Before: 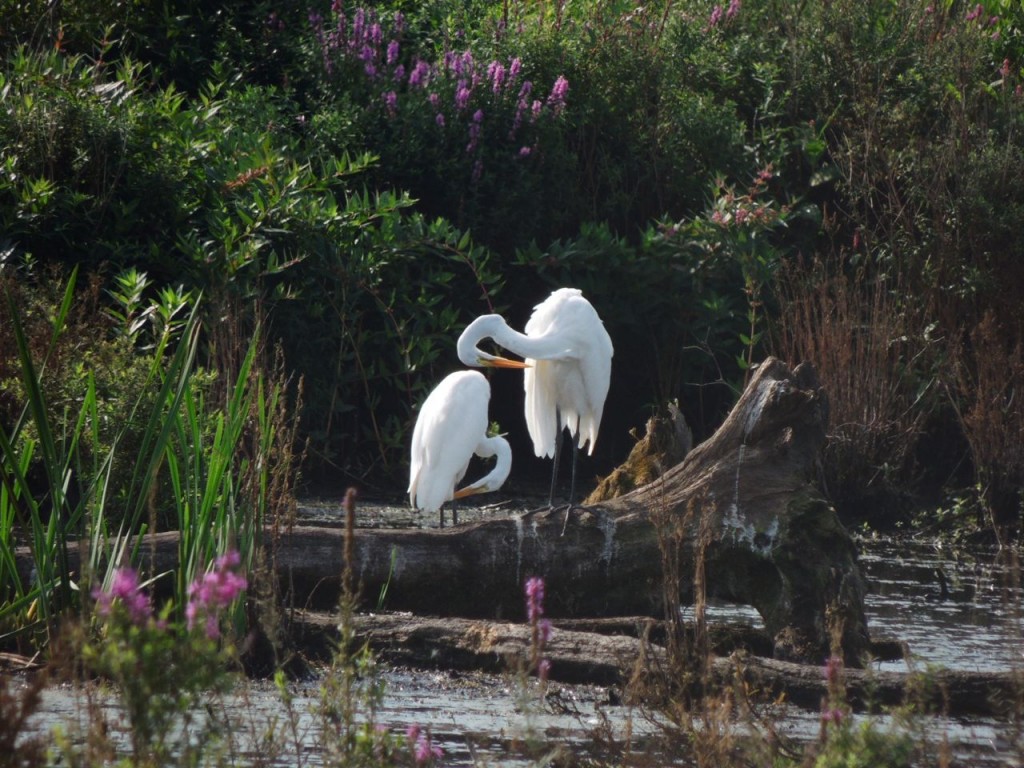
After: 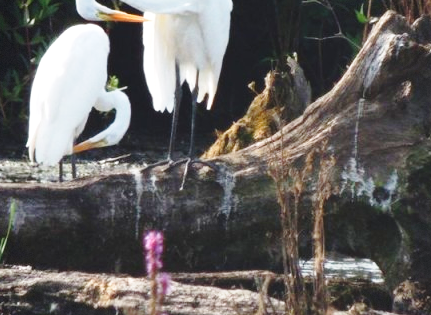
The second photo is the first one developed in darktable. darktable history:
base curve: curves: ch0 [(0, 0) (0.028, 0.03) (0.121, 0.232) (0.46, 0.748) (0.859, 0.968) (1, 1)], preserve colors none
vignetting: fall-off start 100%, fall-off radius 71%, brightness -0.434, saturation -0.2, width/height ratio 1.178, dithering 8-bit output, unbound false
exposure: black level correction -0.002, exposure 0.54 EV, compensate highlight preservation false
crop: left 37.221%, top 45.169%, right 20.63%, bottom 13.777%
